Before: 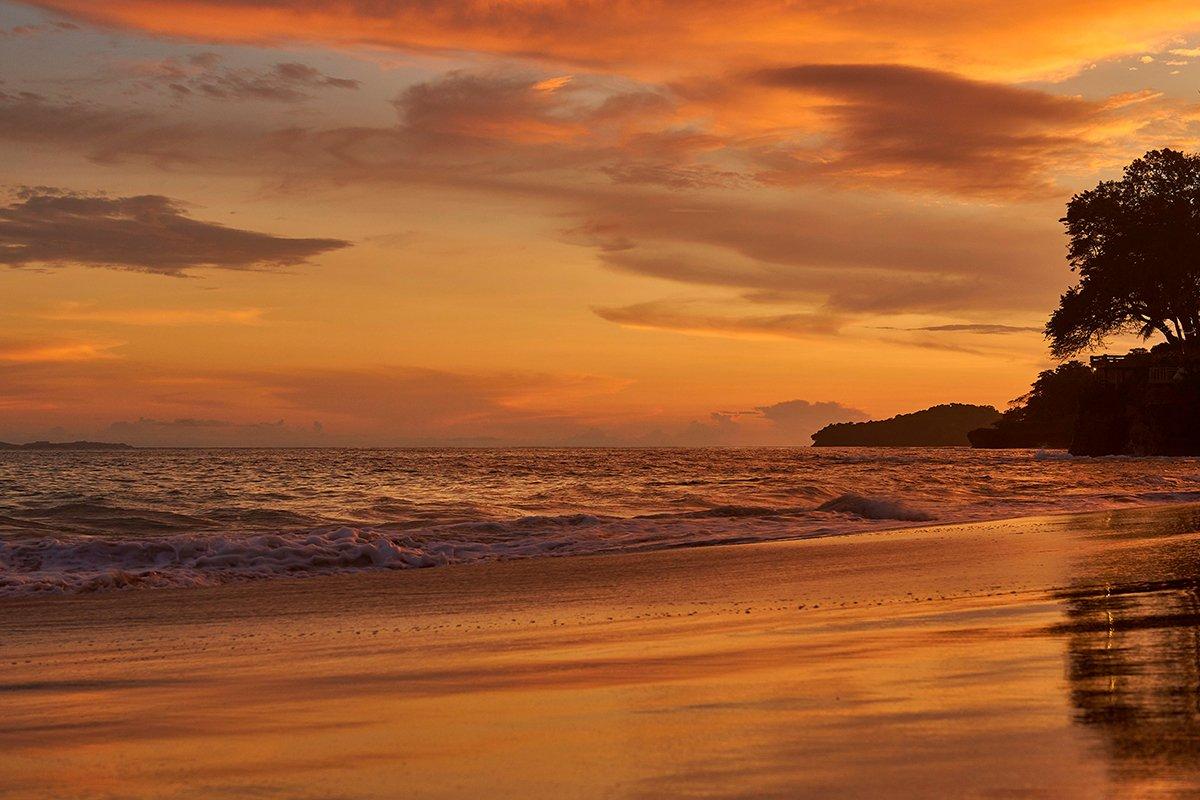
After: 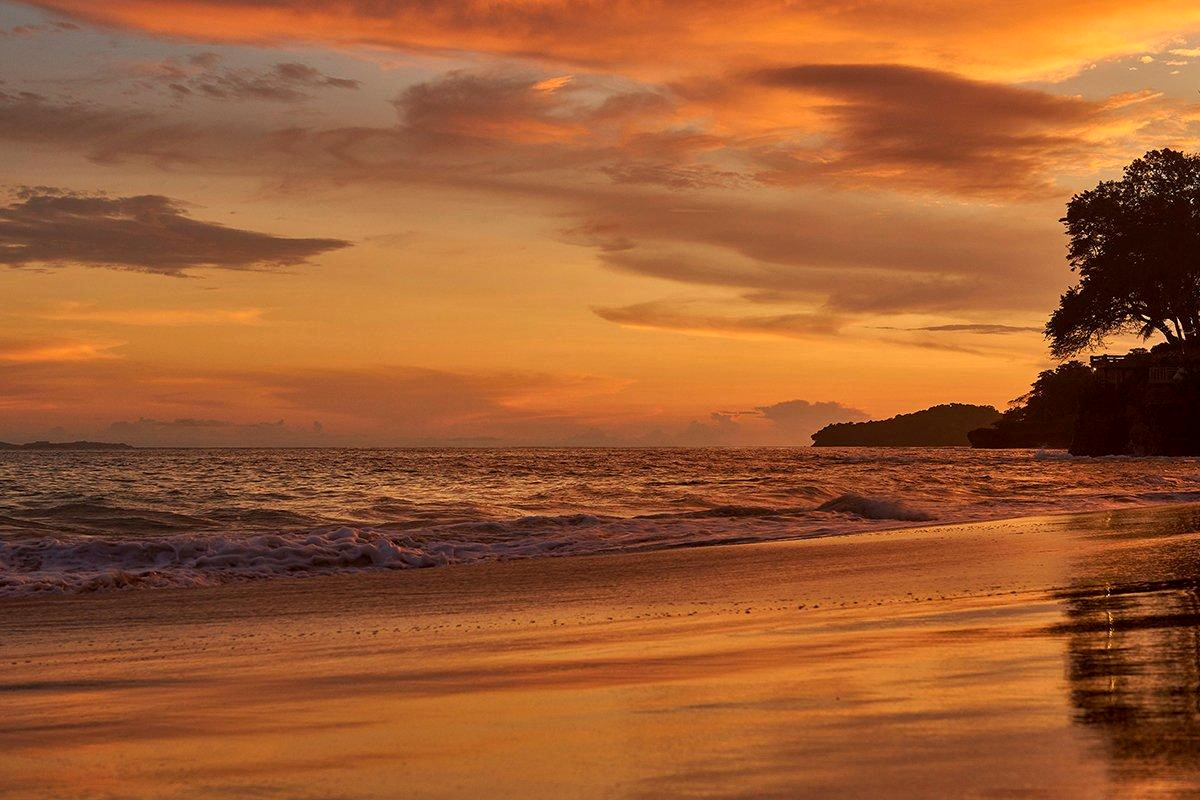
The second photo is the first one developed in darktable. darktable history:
local contrast: highlights 106%, shadows 97%, detail 119%, midtone range 0.2
